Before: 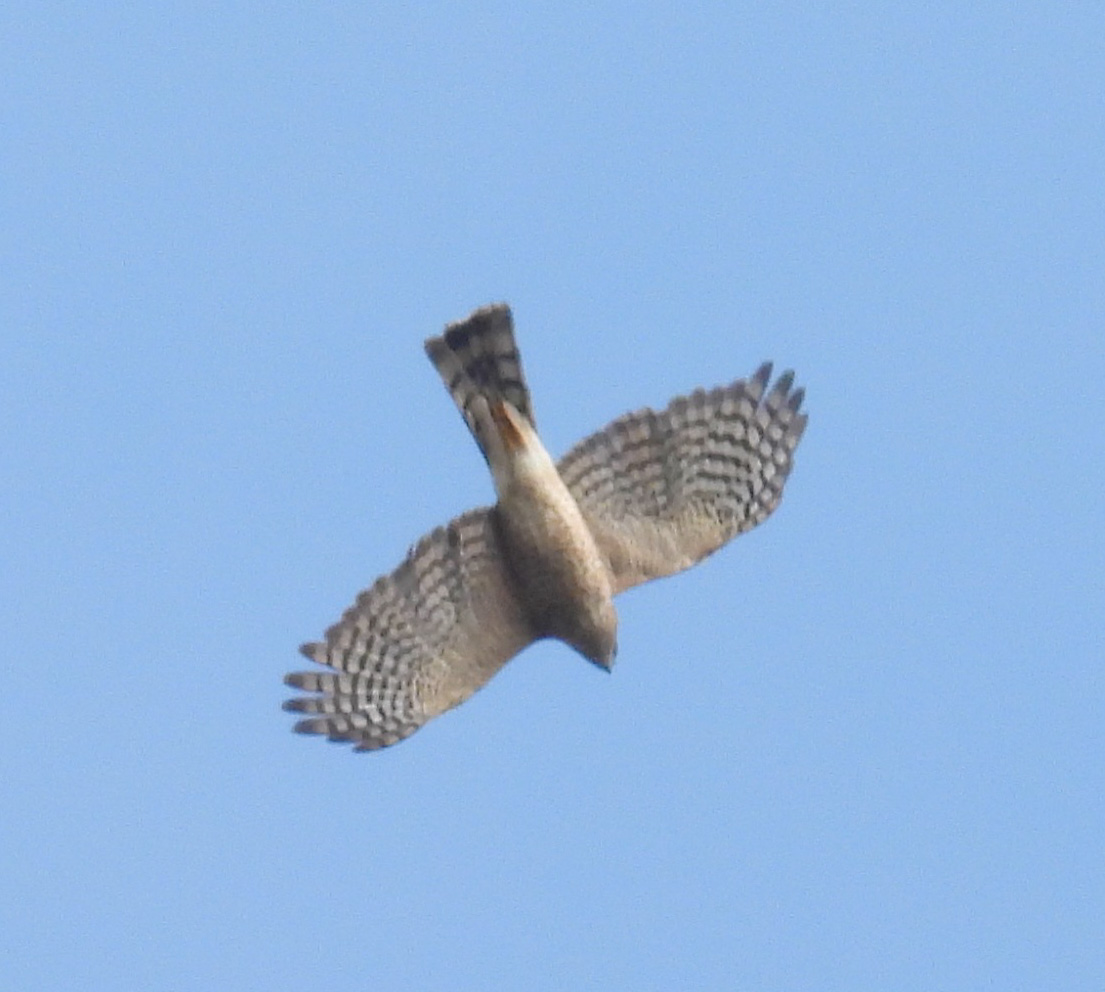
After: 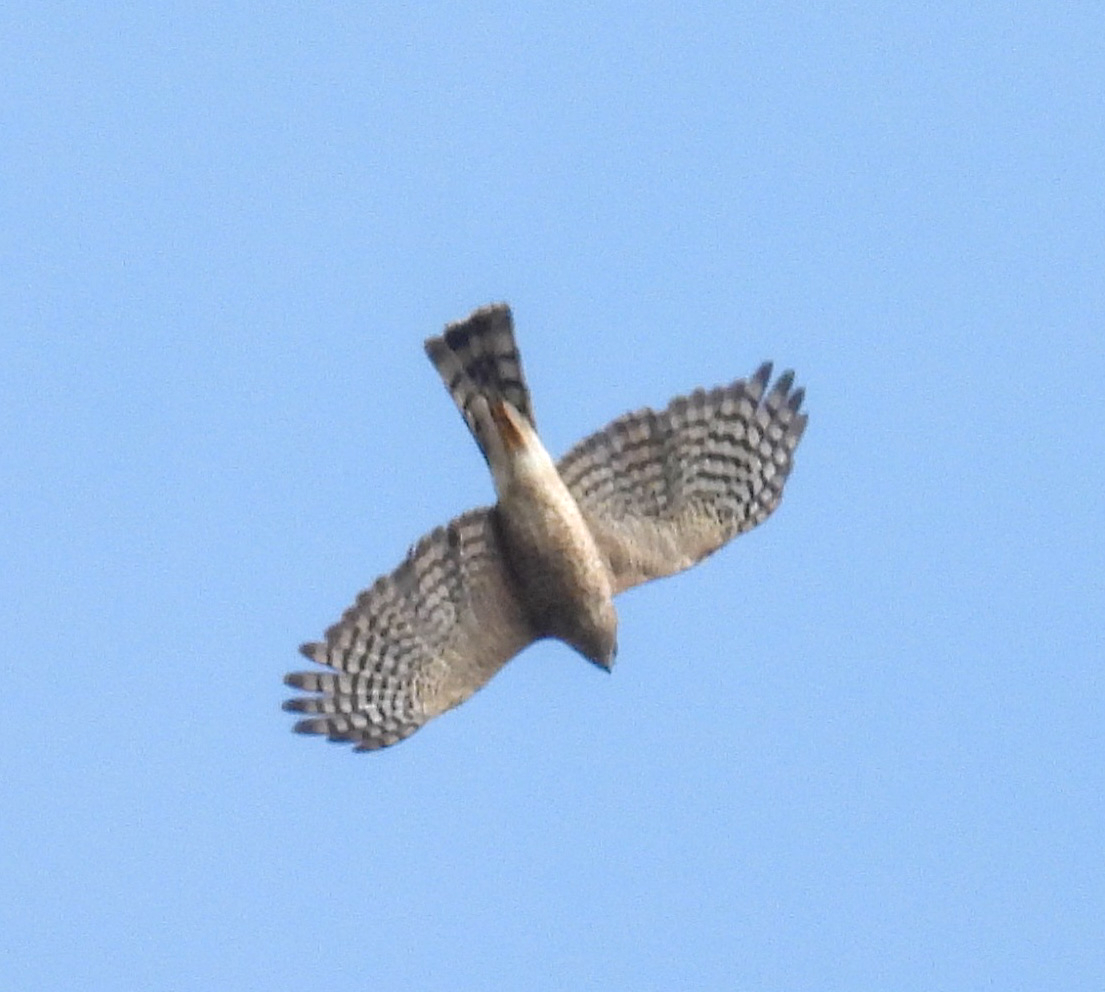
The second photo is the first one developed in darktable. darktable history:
levels: levels [0, 0.476, 0.951]
local contrast: detail 130%
